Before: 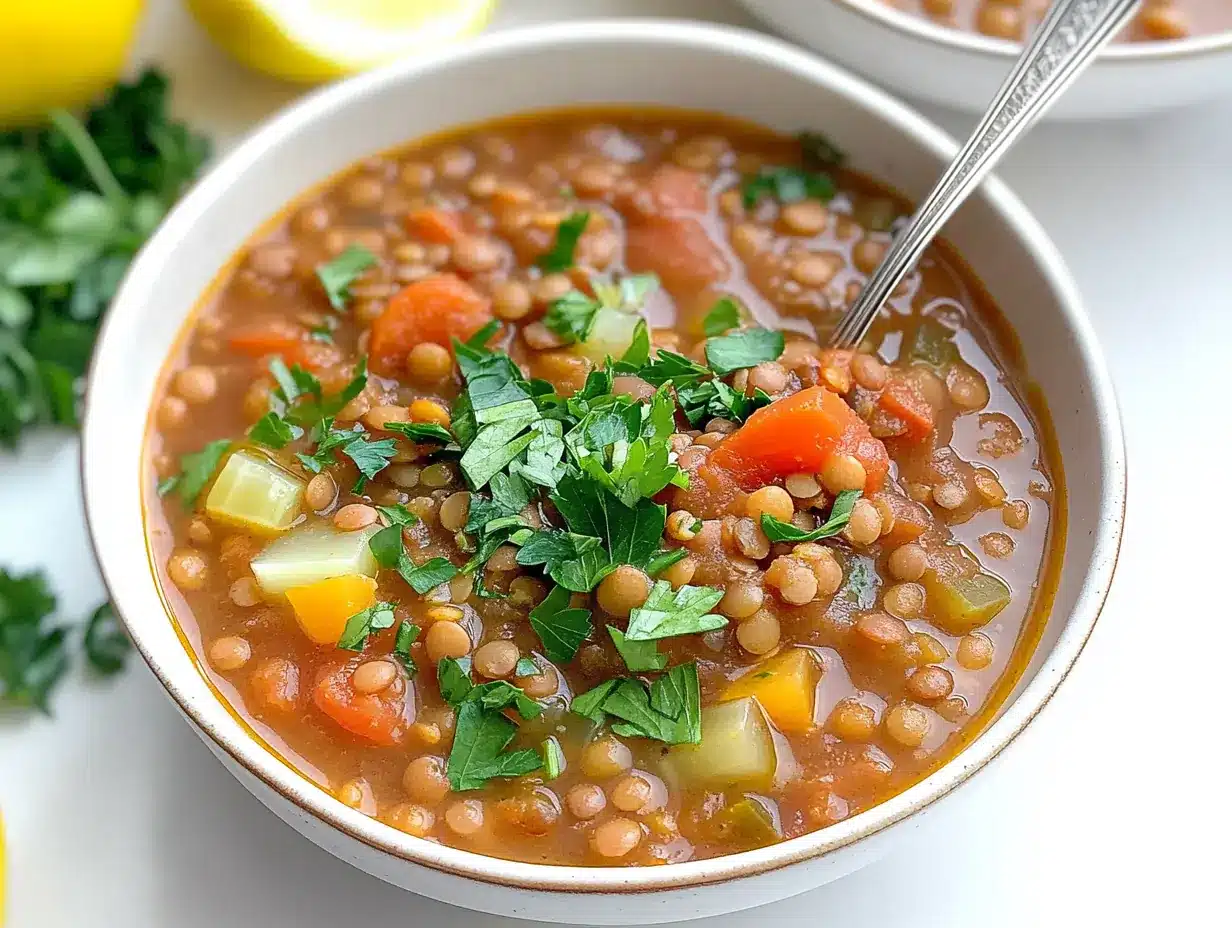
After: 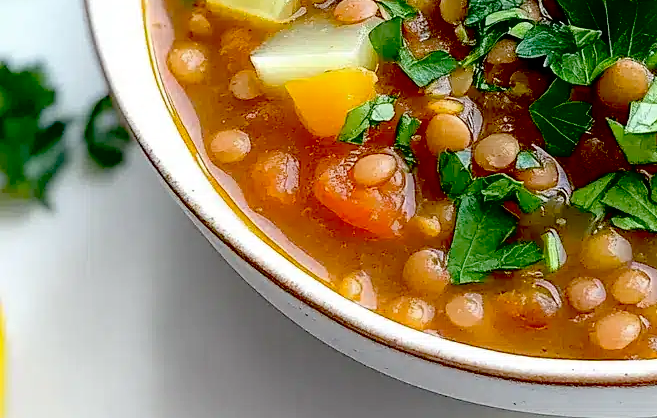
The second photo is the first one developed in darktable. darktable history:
crop and rotate: top 54.778%, right 46.61%, bottom 0.159%
exposure: black level correction 0.056, compensate highlight preservation false
contrast brightness saturation: saturation -0.1
